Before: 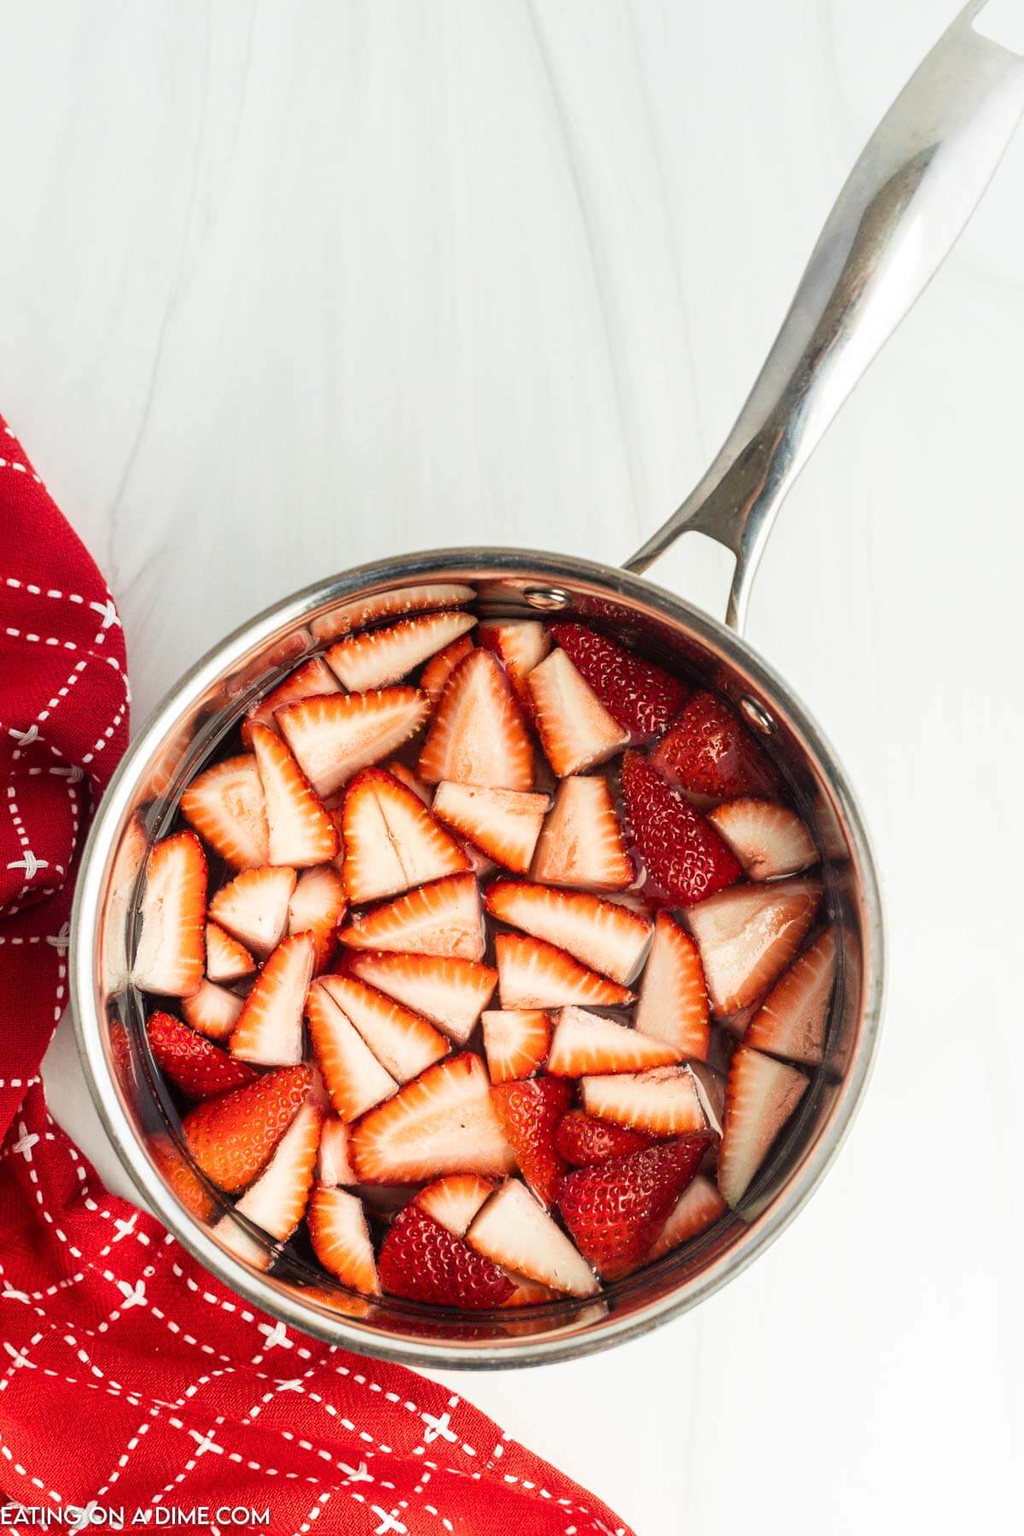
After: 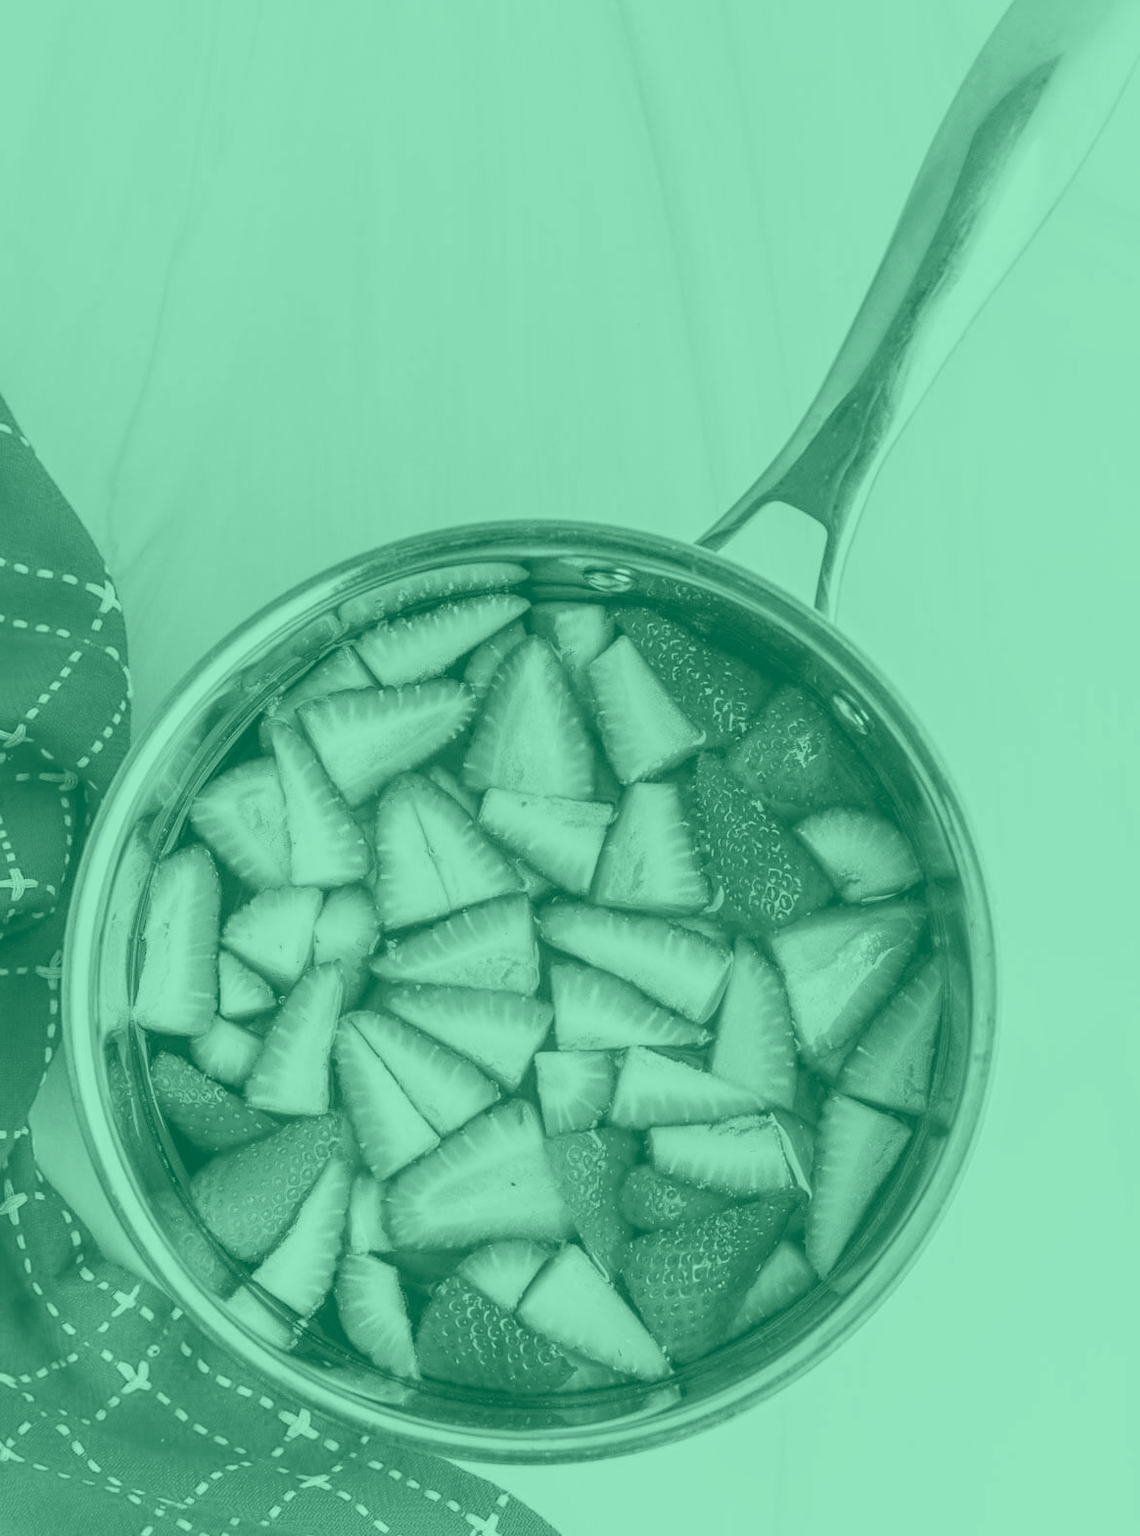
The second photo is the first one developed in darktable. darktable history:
crop: left 1.507%, top 6.147%, right 1.379%, bottom 6.637%
levels: levels [0, 0.498, 1]
local contrast: on, module defaults
colorize: hue 147.6°, saturation 65%, lightness 21.64%
